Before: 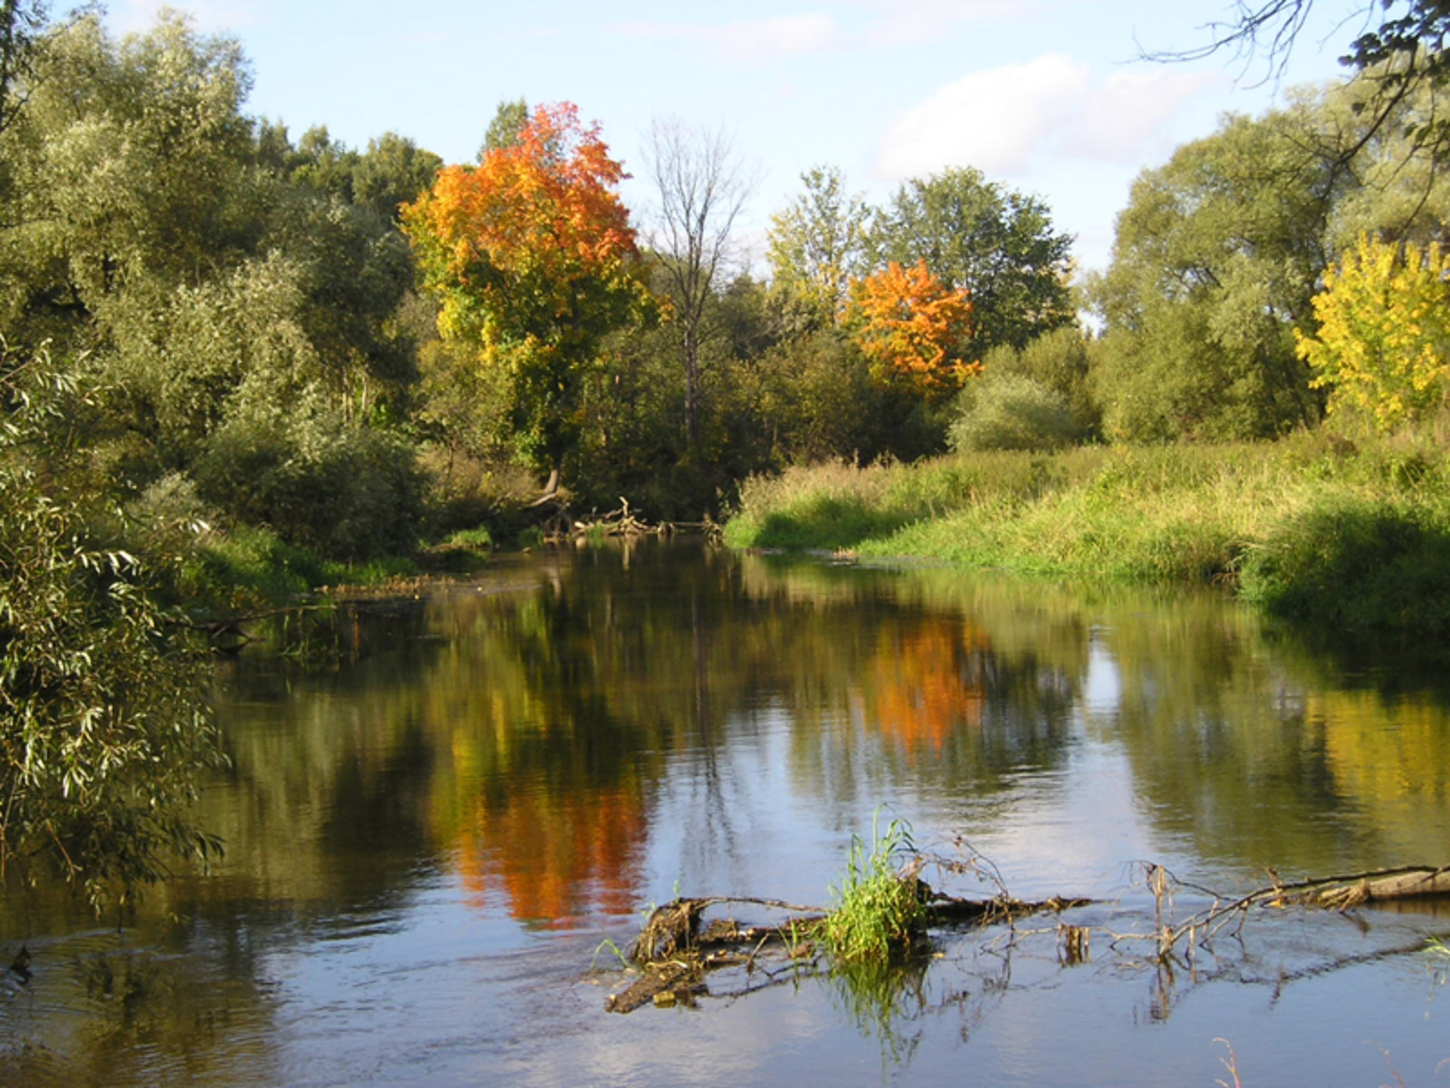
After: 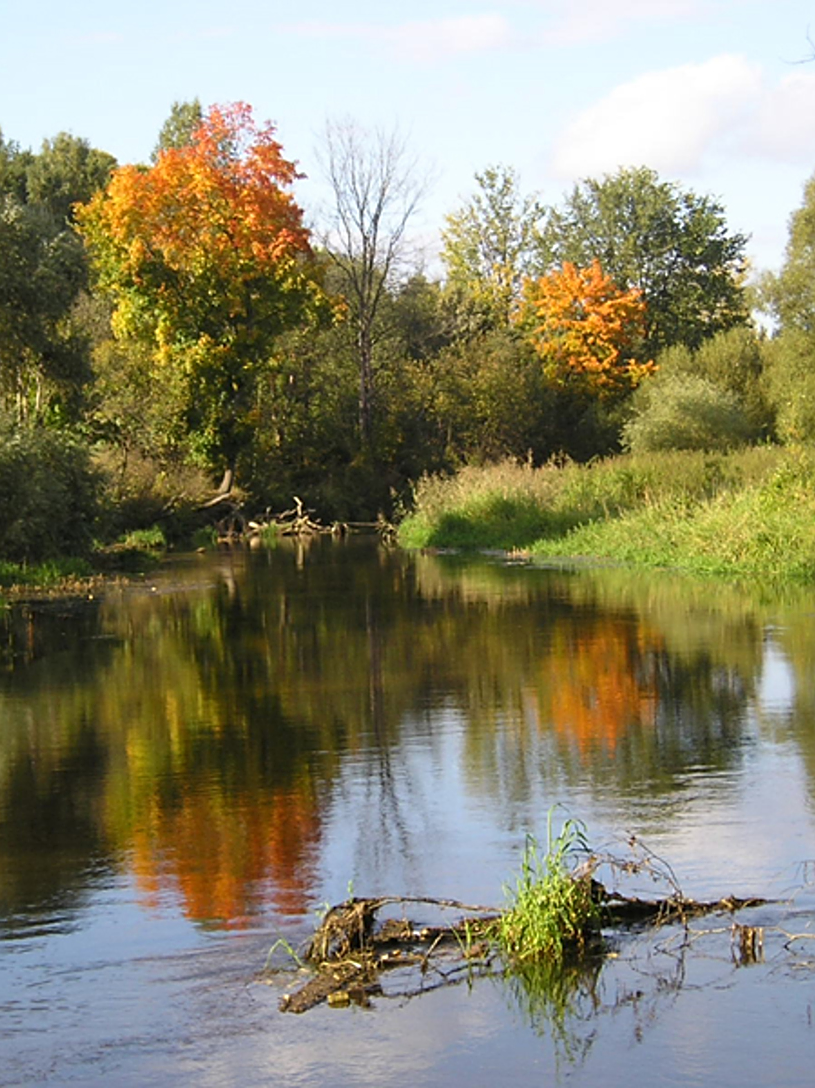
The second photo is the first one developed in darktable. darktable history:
sharpen: on, module defaults
crop and rotate: left 22.516%, right 21.234%
